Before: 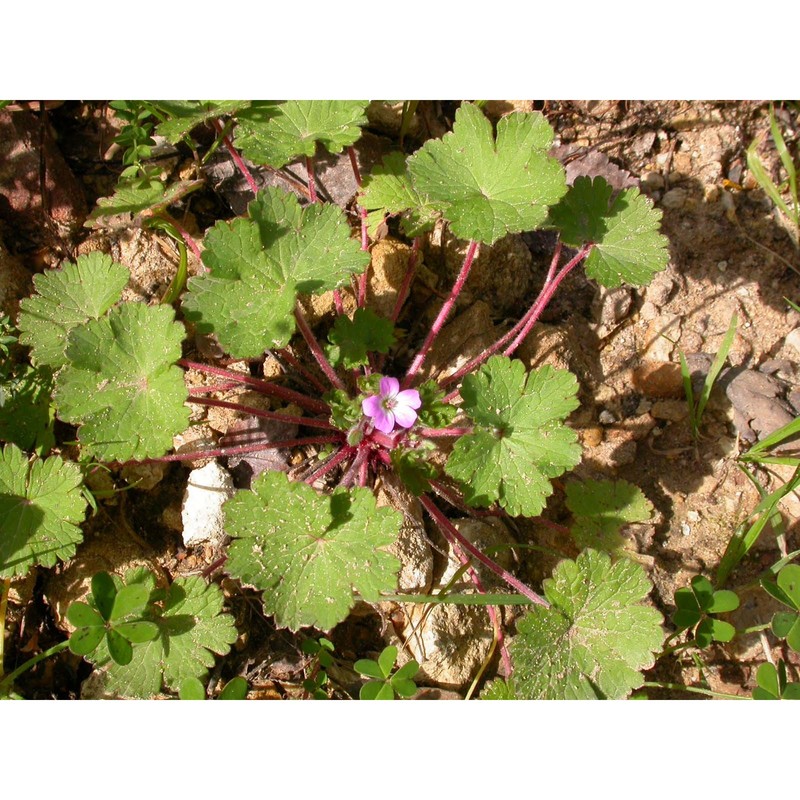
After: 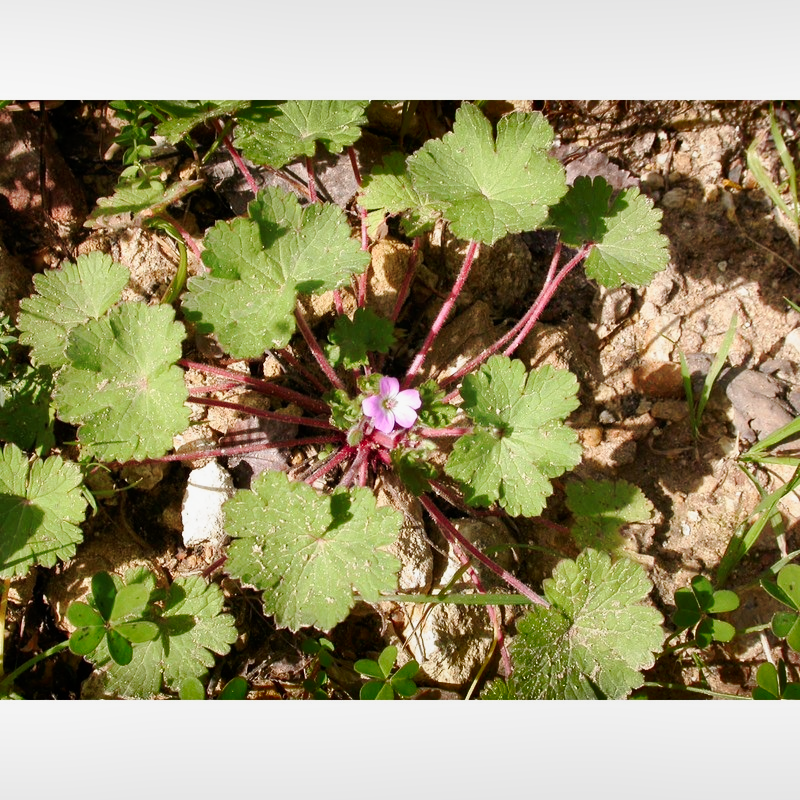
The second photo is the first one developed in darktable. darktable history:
shadows and highlights: shadows 24.56, highlights -80.03, soften with gaussian
tone curve: curves: ch0 [(0, 0) (0.035, 0.017) (0.131, 0.108) (0.279, 0.279) (0.476, 0.554) (0.617, 0.693) (0.704, 0.77) (0.801, 0.854) (0.895, 0.927) (1, 0.976)]; ch1 [(0, 0) (0.318, 0.278) (0.444, 0.427) (0.493, 0.488) (0.508, 0.502) (0.534, 0.526) (0.562, 0.555) (0.645, 0.648) (0.746, 0.764) (1, 1)]; ch2 [(0, 0) (0.316, 0.292) (0.381, 0.37) (0.423, 0.448) (0.476, 0.482) (0.502, 0.495) (0.522, 0.518) (0.533, 0.532) (0.593, 0.622) (0.634, 0.663) (0.7, 0.7) (0.861, 0.808) (1, 0.951)], preserve colors none
color balance rgb: perceptual saturation grading › global saturation -12.543%
